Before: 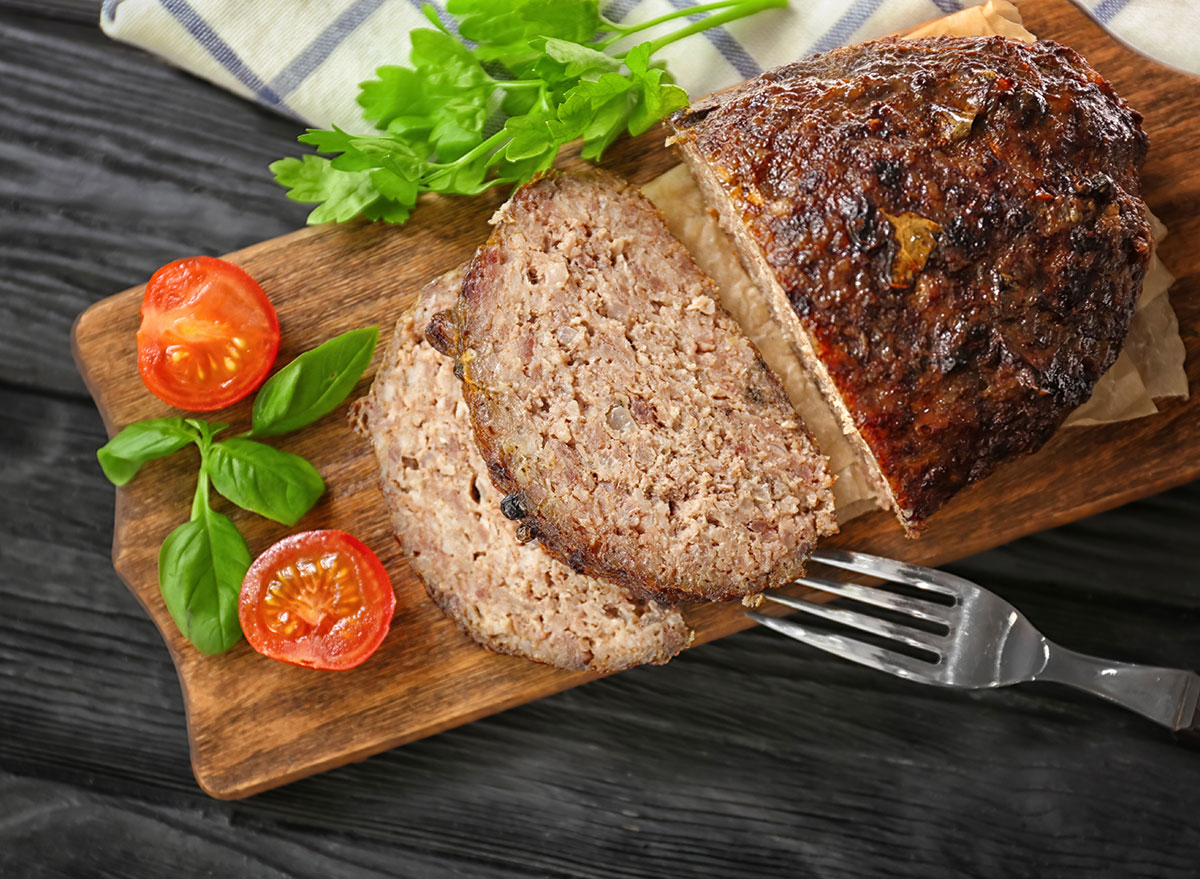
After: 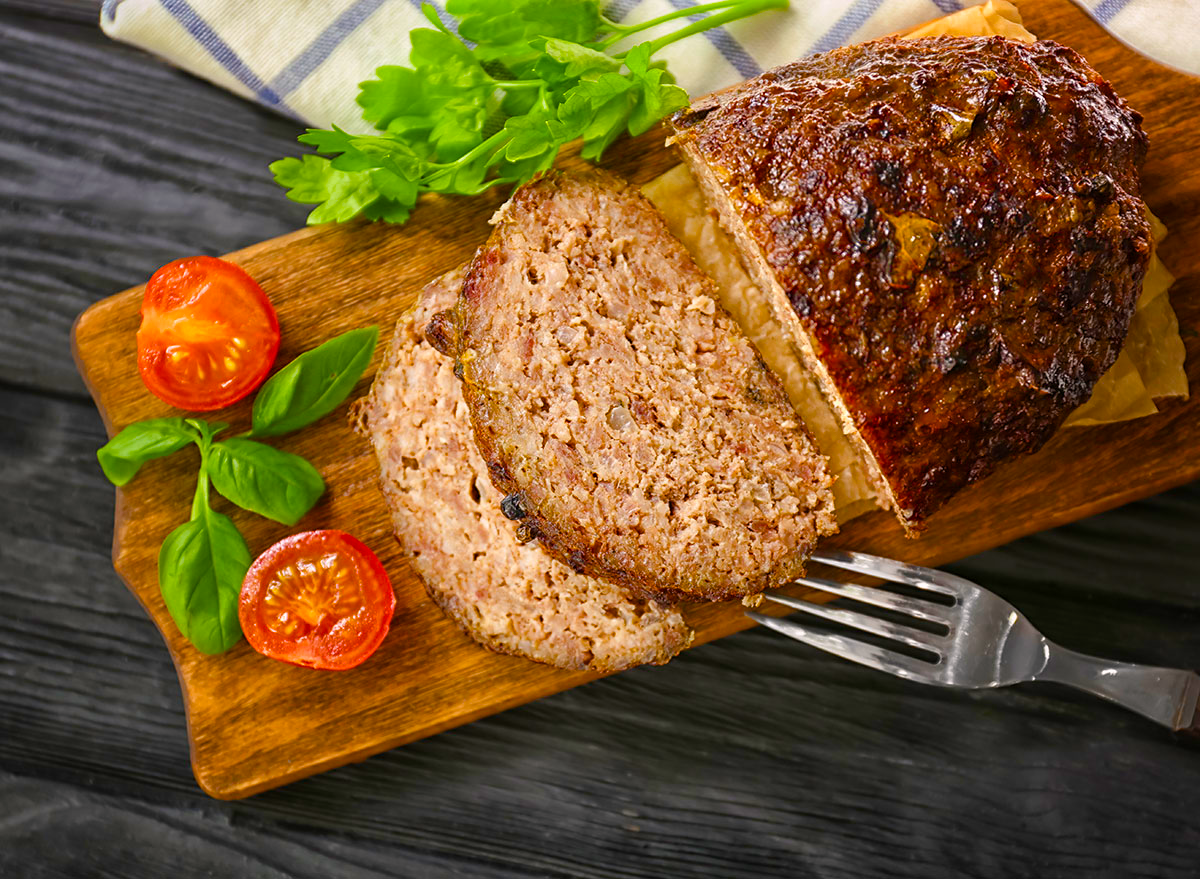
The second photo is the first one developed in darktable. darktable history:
color balance rgb: highlights gain › chroma 0.869%, highlights gain › hue 25.08°, linear chroma grading › global chroma 19.594%, perceptual saturation grading › global saturation 34.827%, perceptual saturation grading › highlights -29.877%, perceptual saturation grading › shadows 34.941%, global vibrance 20%
